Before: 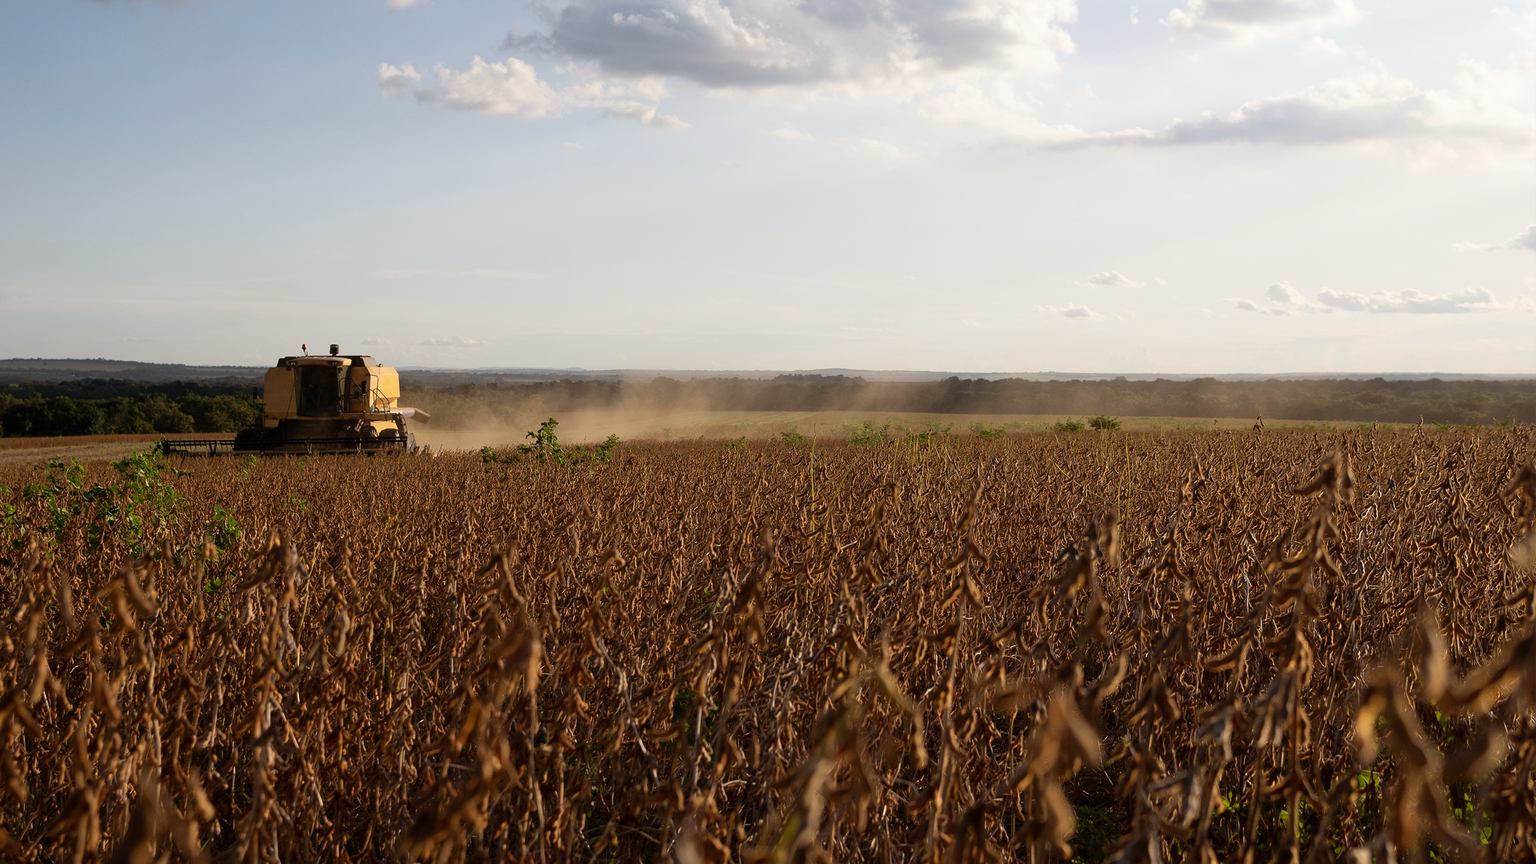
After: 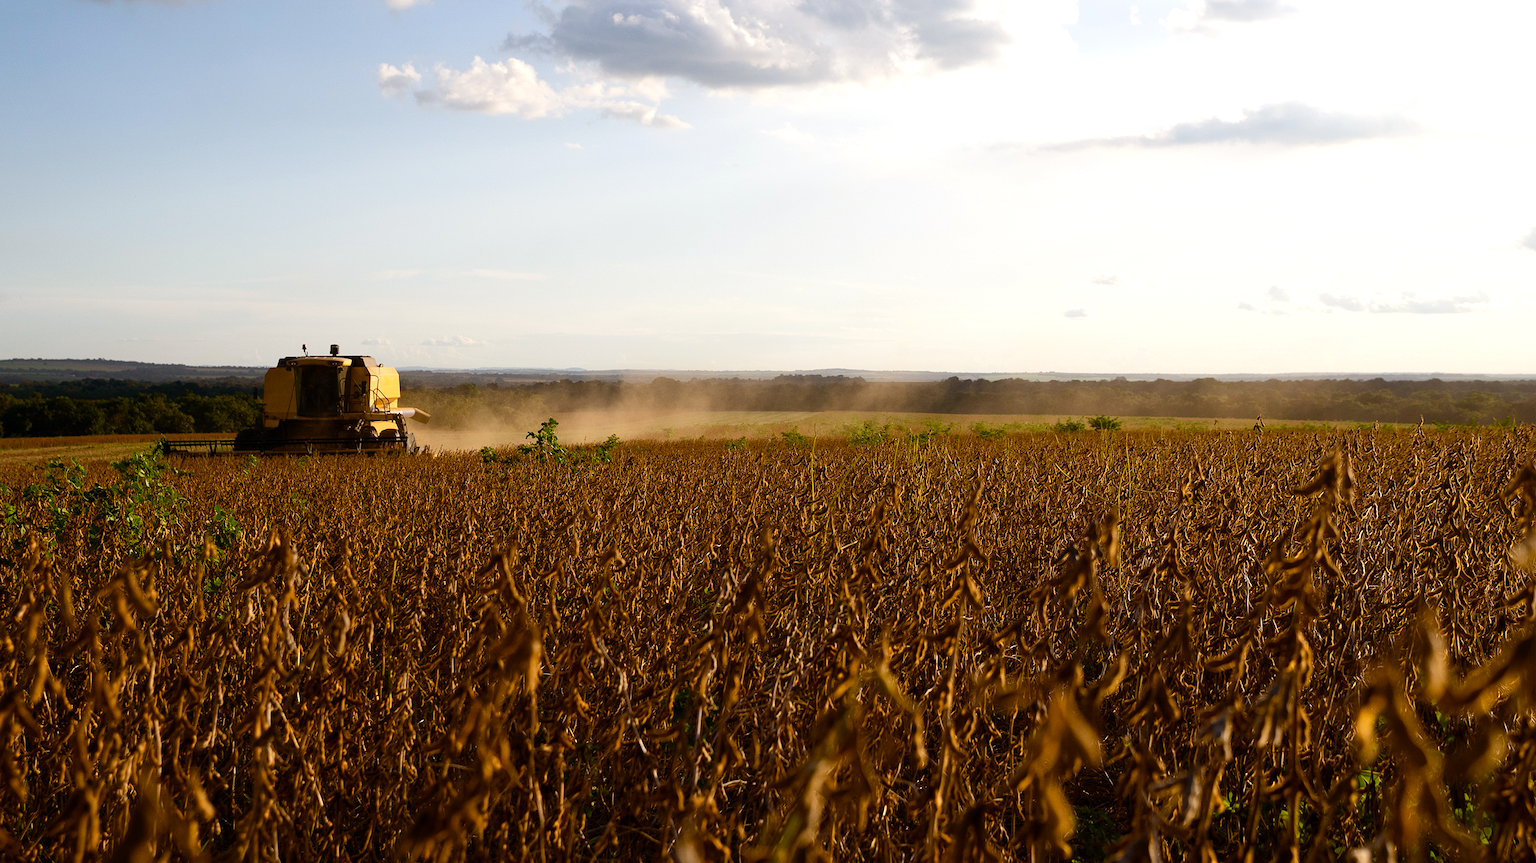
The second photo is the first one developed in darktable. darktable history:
color balance rgb: perceptual saturation grading › global saturation 35%, perceptual saturation grading › highlights -25%, perceptual saturation grading › shadows 50%
tone equalizer: -8 EV -0.417 EV, -7 EV -0.389 EV, -6 EV -0.333 EV, -5 EV -0.222 EV, -3 EV 0.222 EV, -2 EV 0.333 EV, -1 EV 0.389 EV, +0 EV 0.417 EV, edges refinement/feathering 500, mask exposure compensation -1.57 EV, preserve details no
